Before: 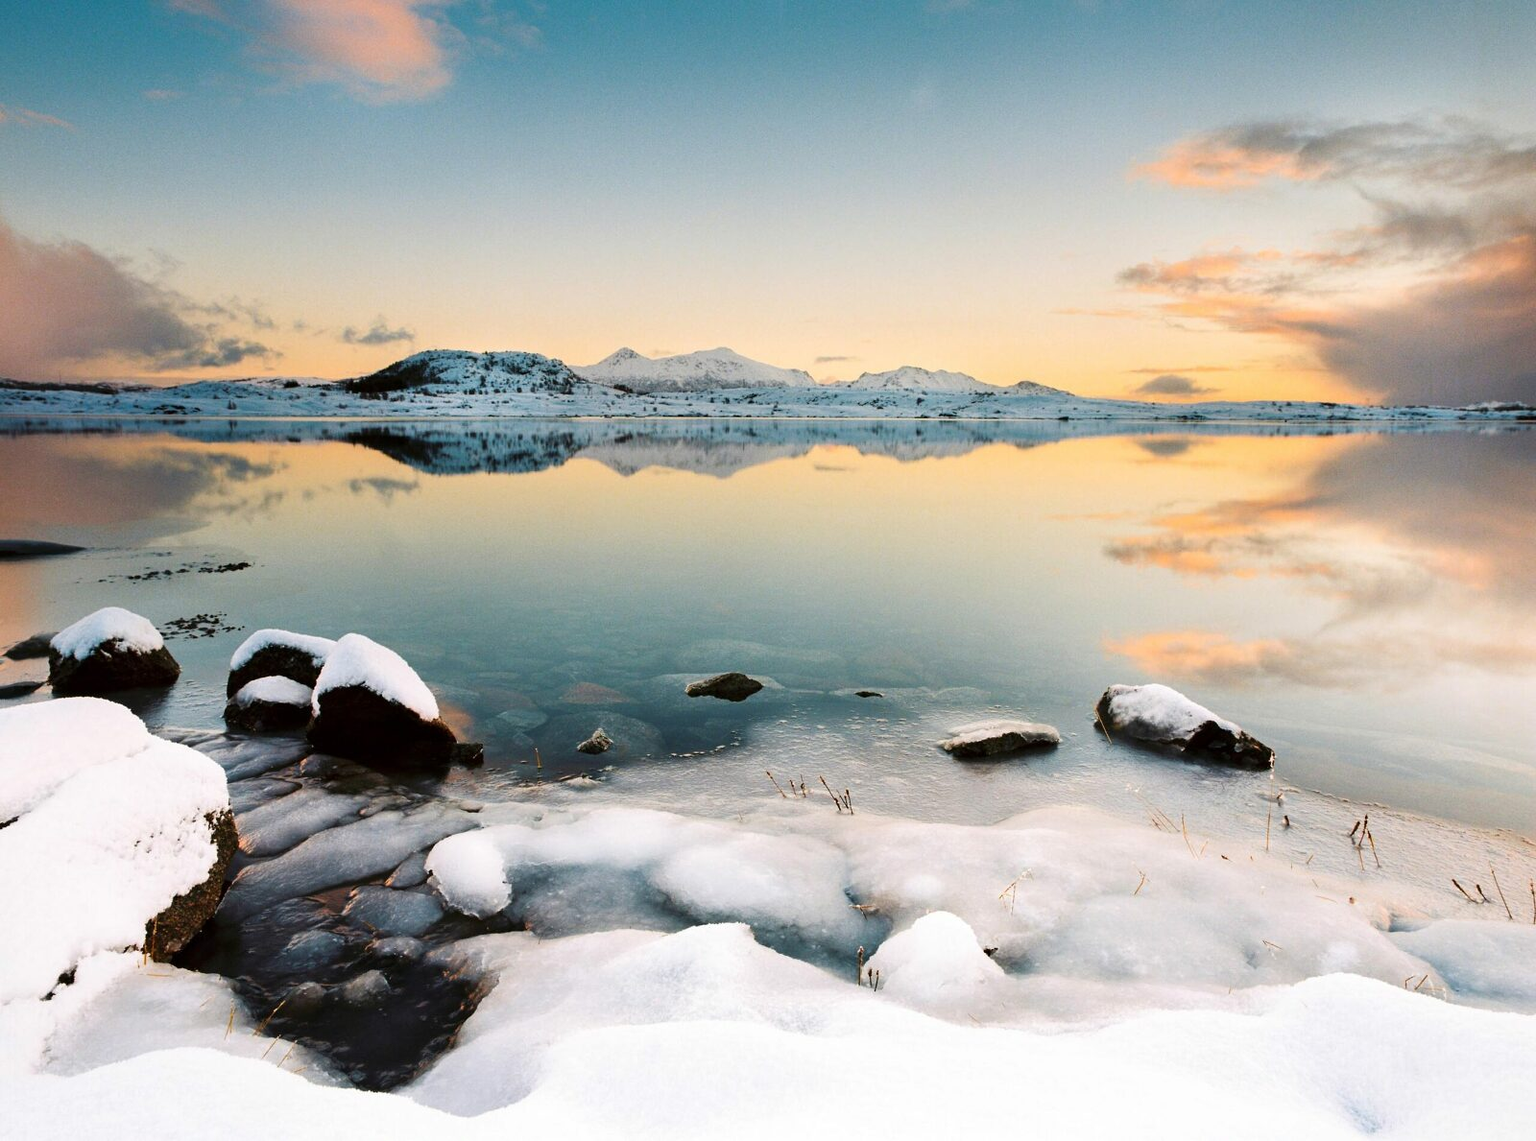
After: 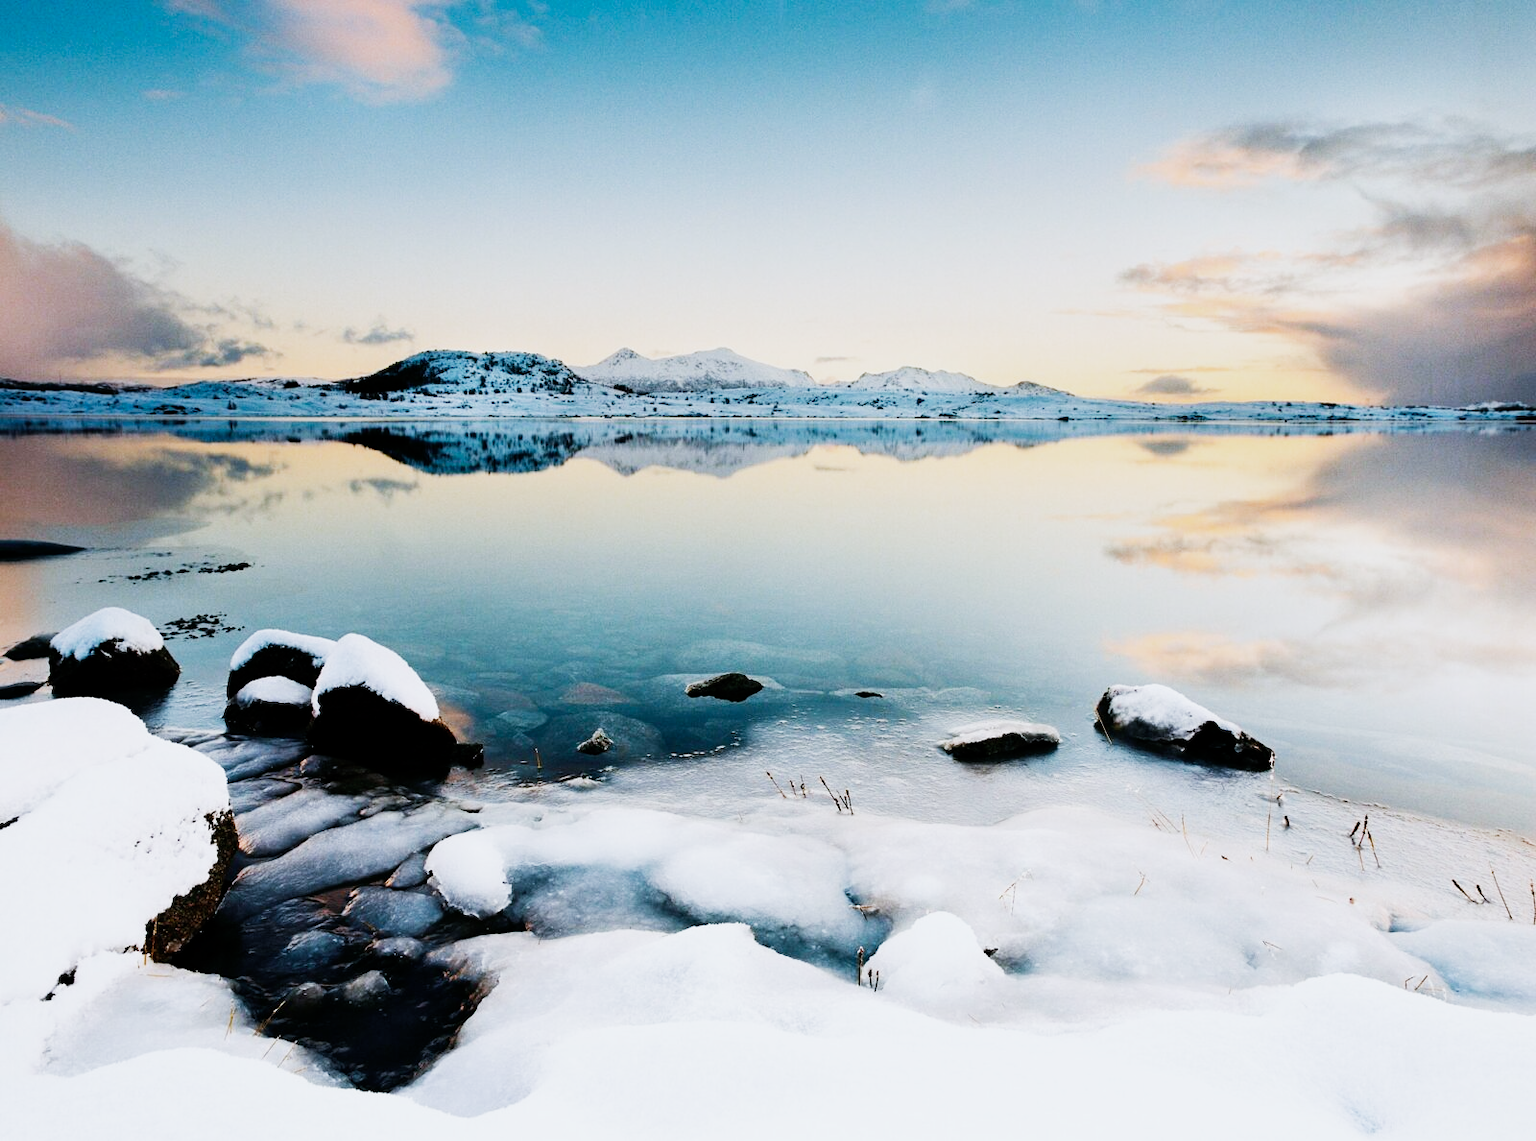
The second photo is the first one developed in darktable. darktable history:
color balance: mode lift, gamma, gain (sRGB), lift [1, 1, 1.022, 1.026]
tone equalizer: -8 EV -0.417 EV, -7 EV -0.389 EV, -6 EV -0.333 EV, -5 EV -0.222 EV, -3 EV 0.222 EV, -2 EV 0.333 EV, -1 EV 0.389 EV, +0 EV 0.417 EV, edges refinement/feathering 500, mask exposure compensation -1.57 EV, preserve details no
filmic rgb: black relative exposure -16 EV, white relative exposure 5.31 EV, hardness 5.9, contrast 1.25, preserve chrominance no, color science v5 (2021)
color calibration: x 0.37, y 0.382, temperature 4313.32 K
